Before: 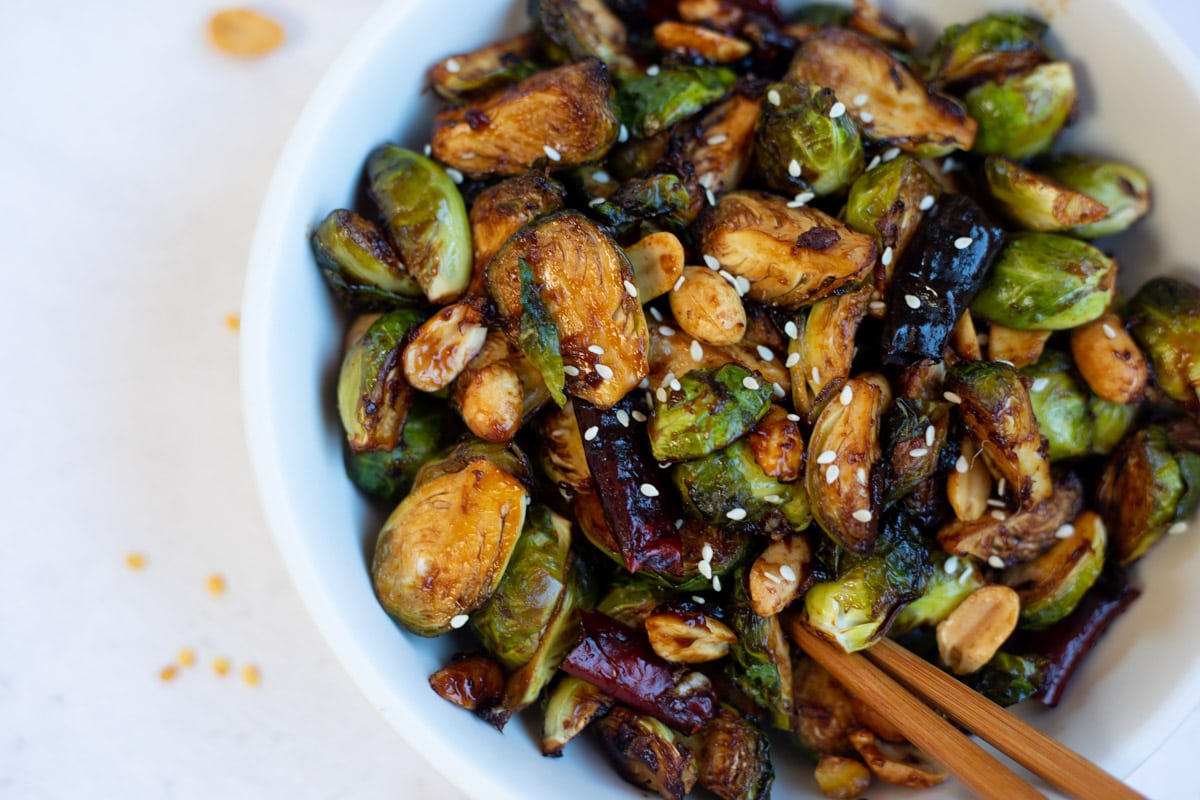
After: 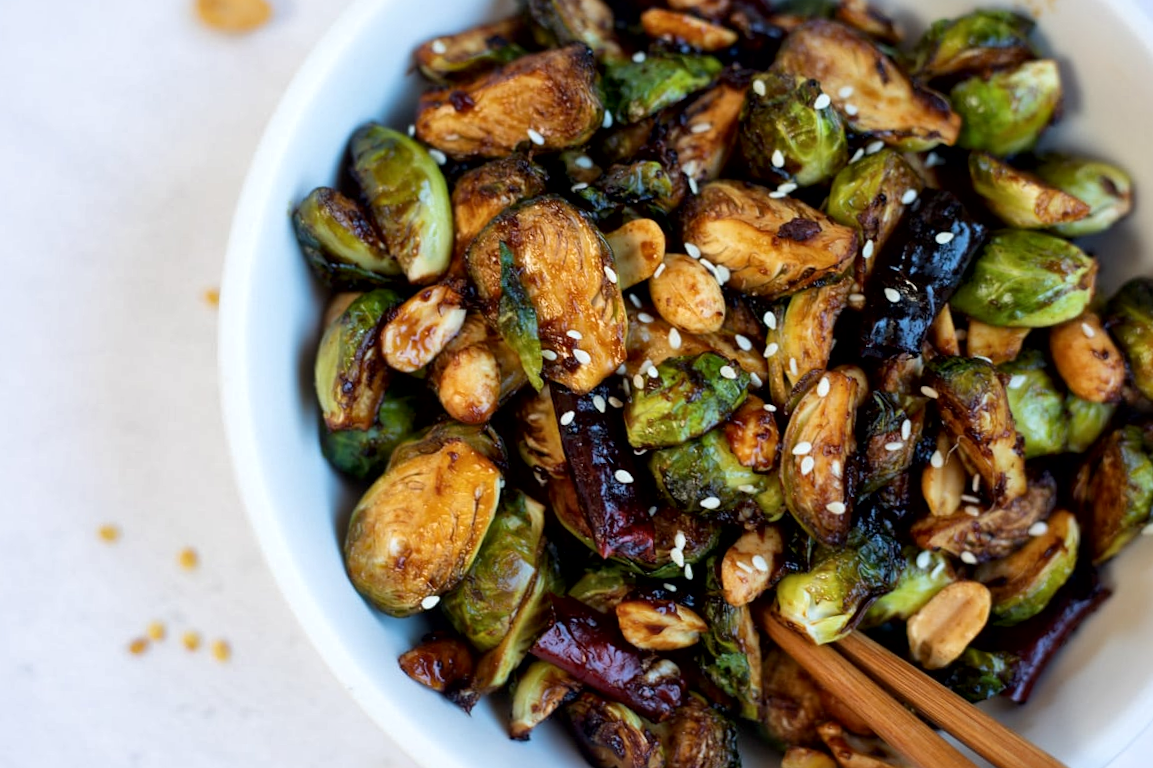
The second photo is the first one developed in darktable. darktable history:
crop and rotate: angle -1.56°
local contrast: mode bilateral grid, contrast 21, coarseness 49, detail 159%, midtone range 0.2
